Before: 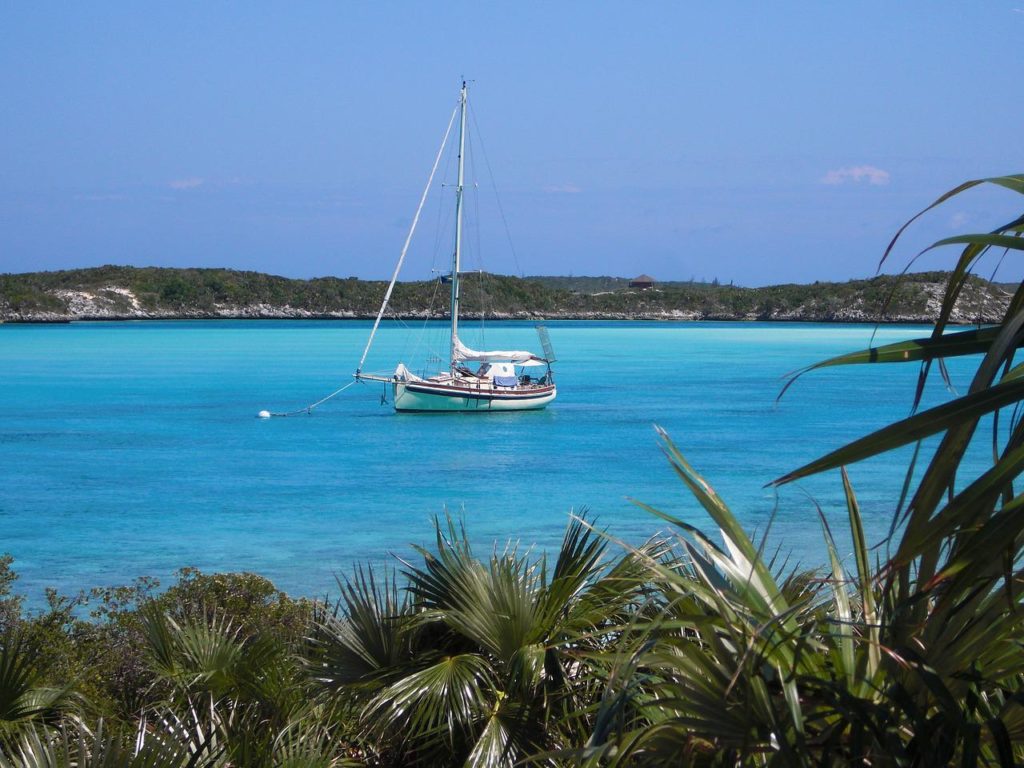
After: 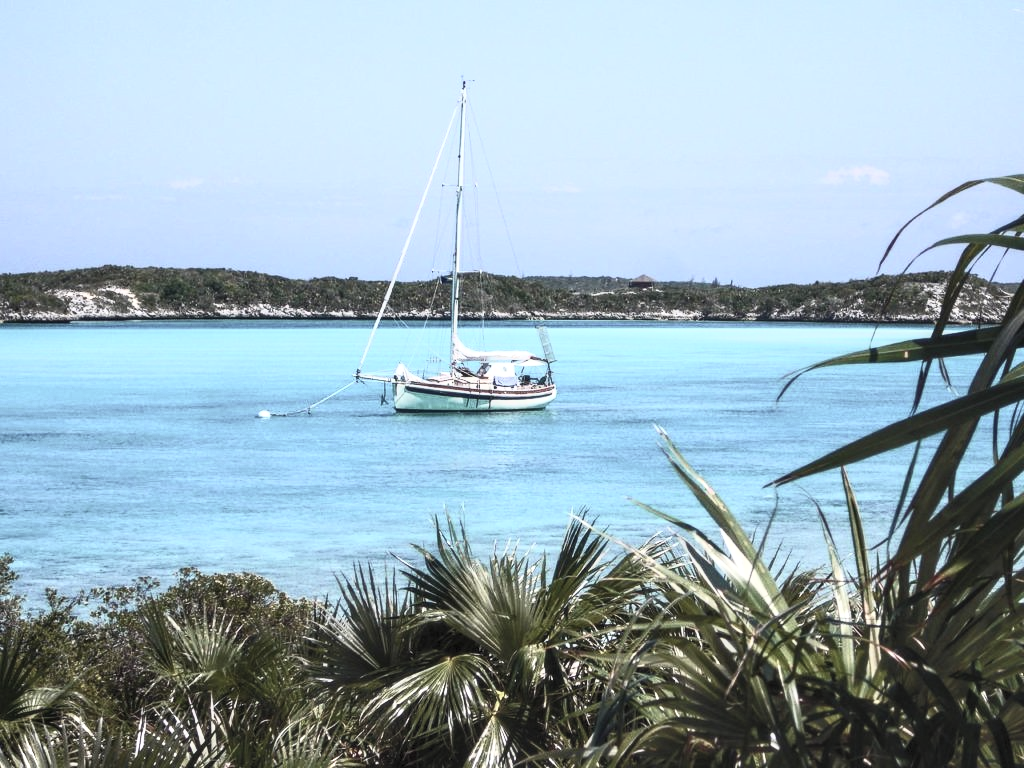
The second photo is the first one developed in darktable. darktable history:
contrast brightness saturation: contrast 0.57, brightness 0.57, saturation -0.34
local contrast: detail 130%
